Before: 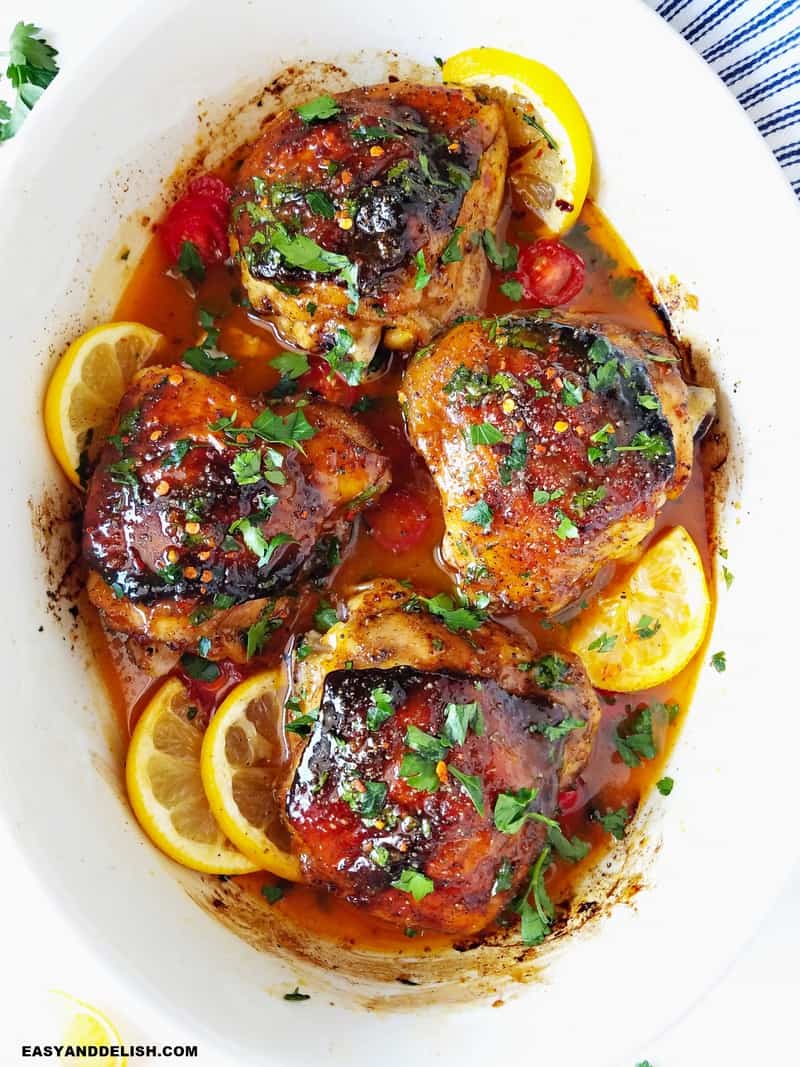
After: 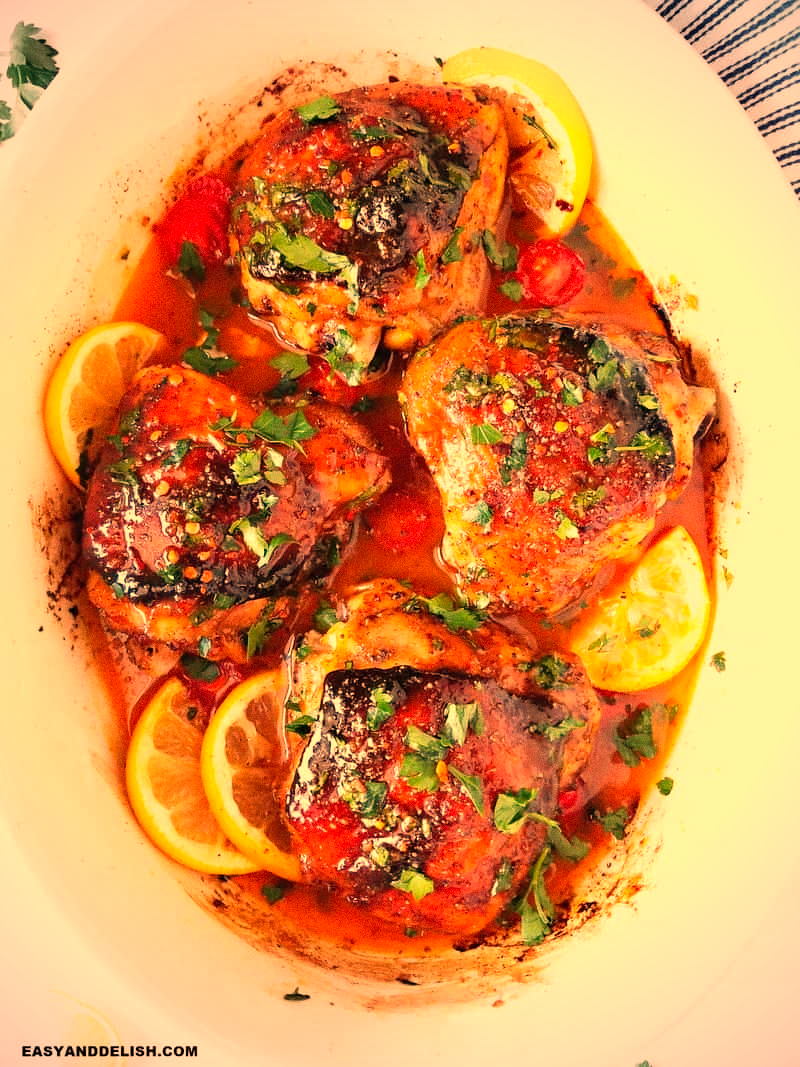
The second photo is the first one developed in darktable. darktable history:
color correction: highlights a* 3.84, highlights b* 5.07
white balance: red 1.467, blue 0.684
grain: coarseness 0.09 ISO
vignetting: on, module defaults
